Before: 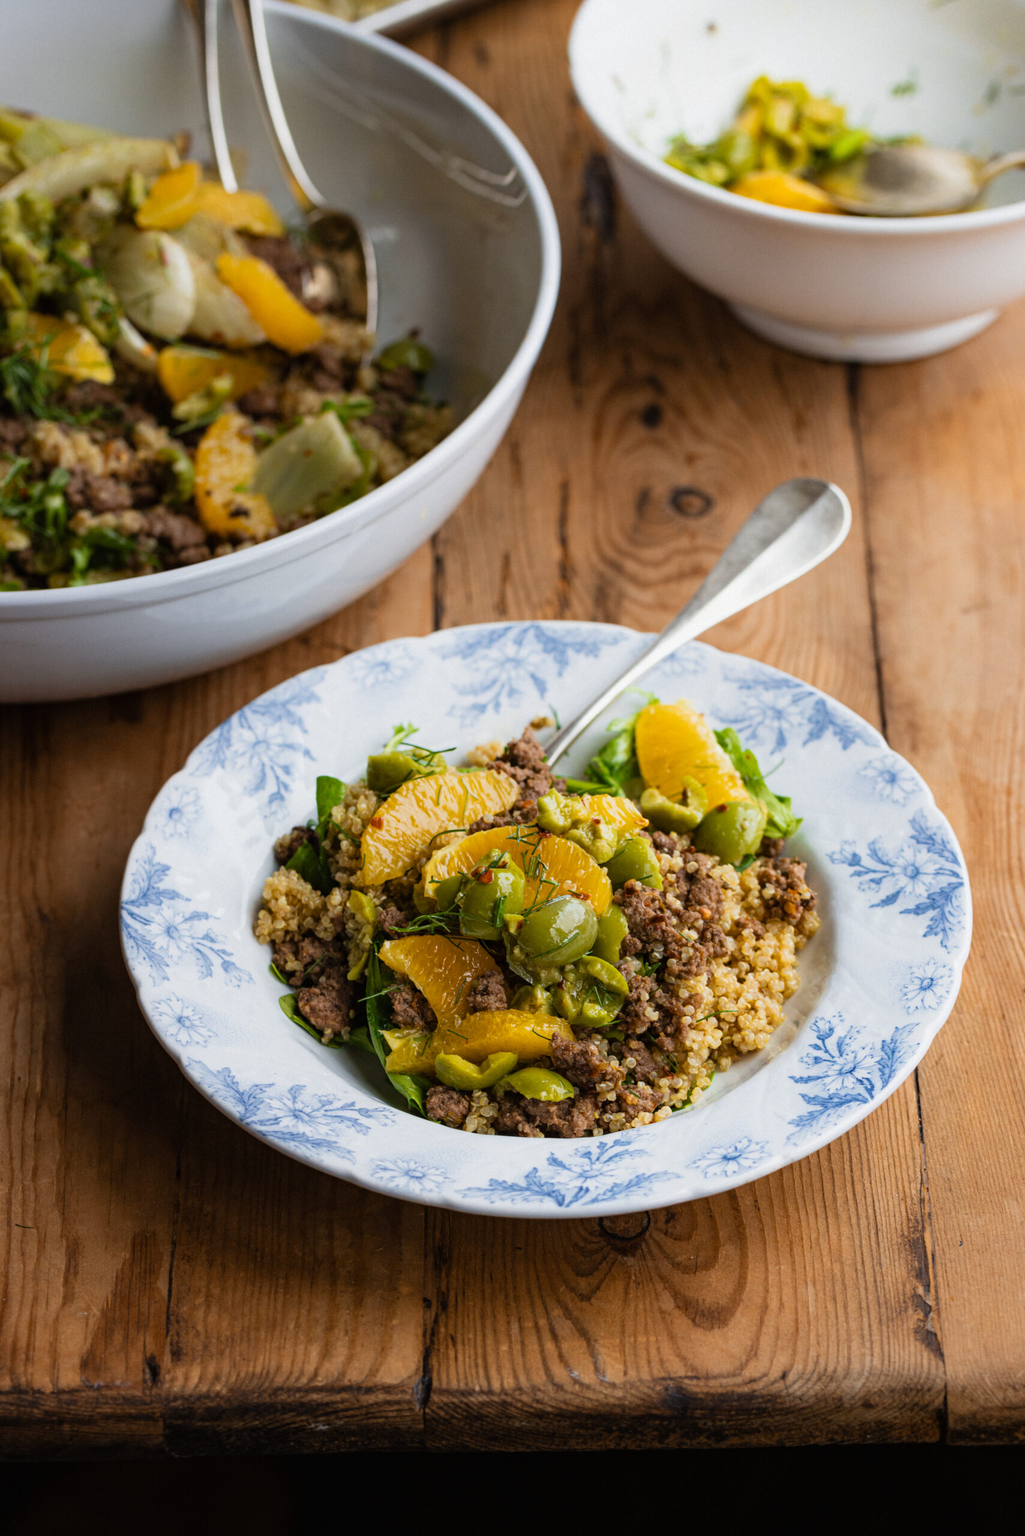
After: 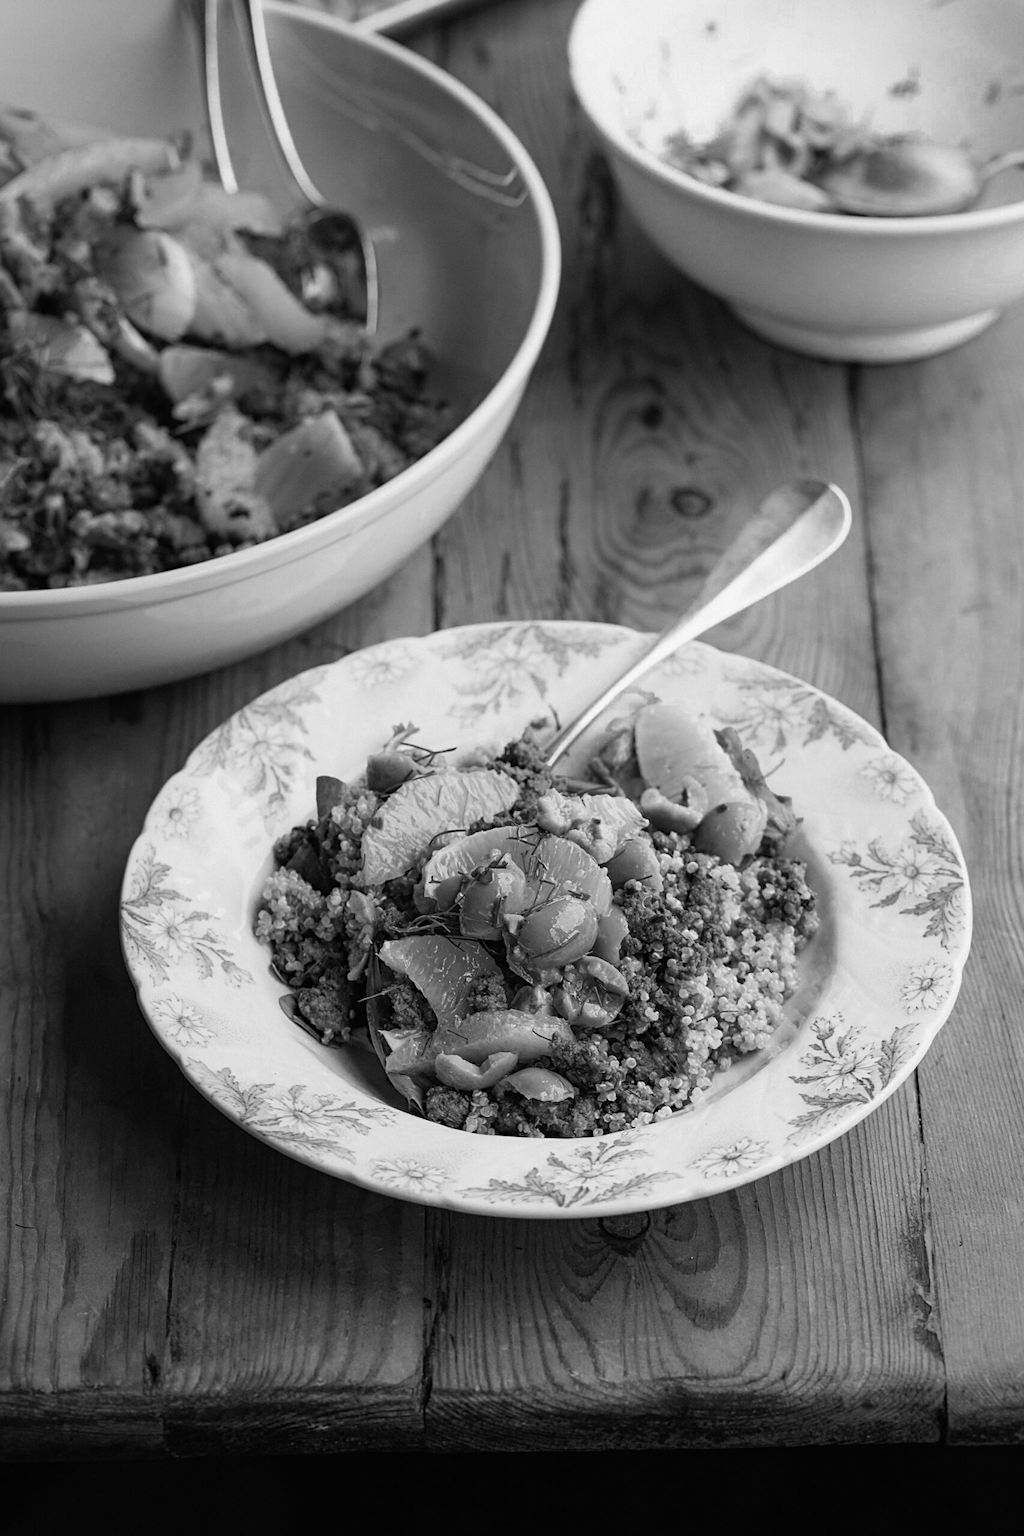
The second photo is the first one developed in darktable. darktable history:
monochrome: a 1.94, b -0.638
sharpen: radius 2.529, amount 0.323
color zones: curves: ch0 [(0.035, 0.242) (0.25, 0.5) (0.384, 0.214) (0.488, 0.255) (0.75, 0.5)]; ch1 [(0.063, 0.379) (0.25, 0.5) (0.354, 0.201) (0.489, 0.085) (0.729, 0.271)]; ch2 [(0.25, 0.5) (0.38, 0.517) (0.442, 0.51) (0.735, 0.456)]
